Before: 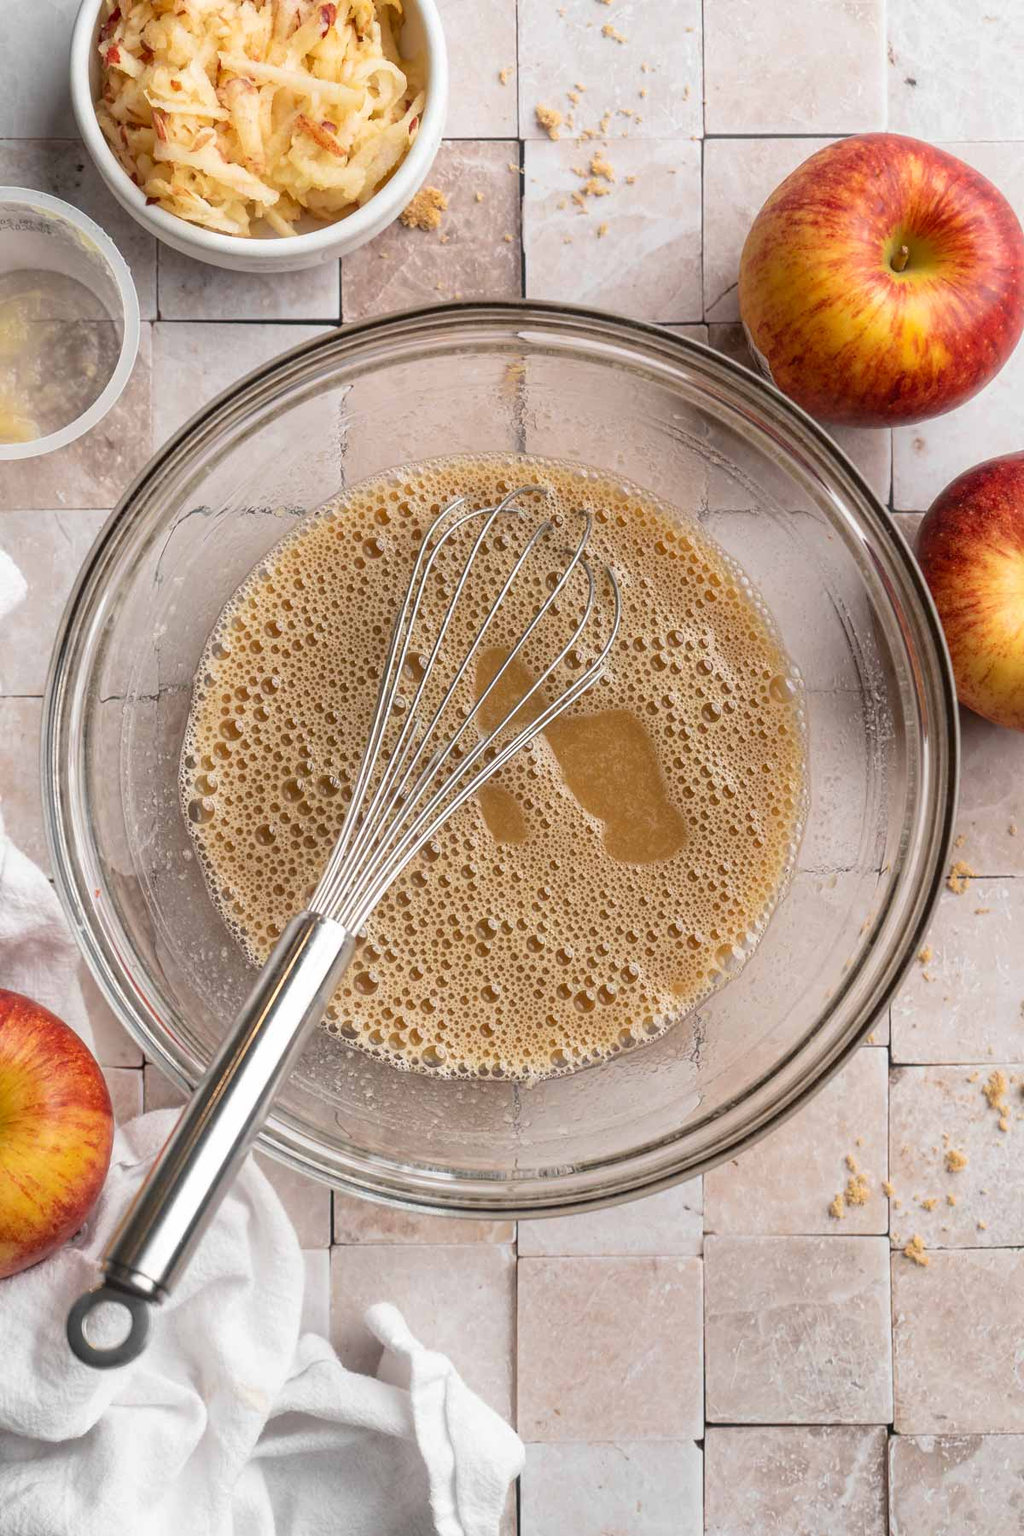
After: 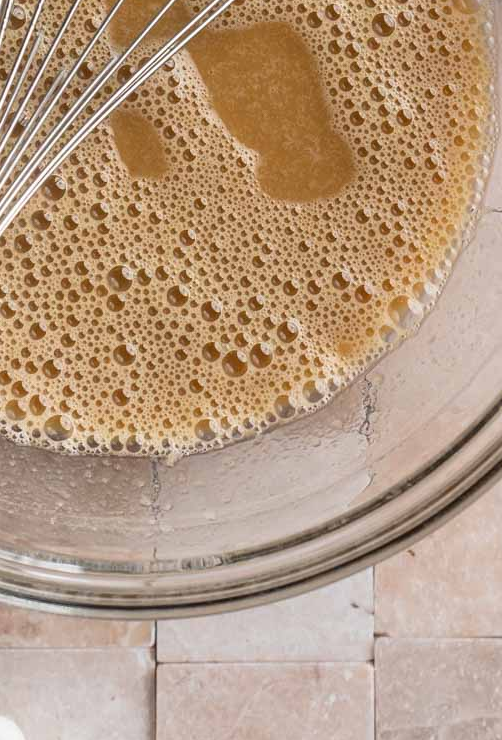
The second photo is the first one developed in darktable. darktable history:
crop: left 37.52%, top 45.018%, right 20.644%, bottom 13.815%
